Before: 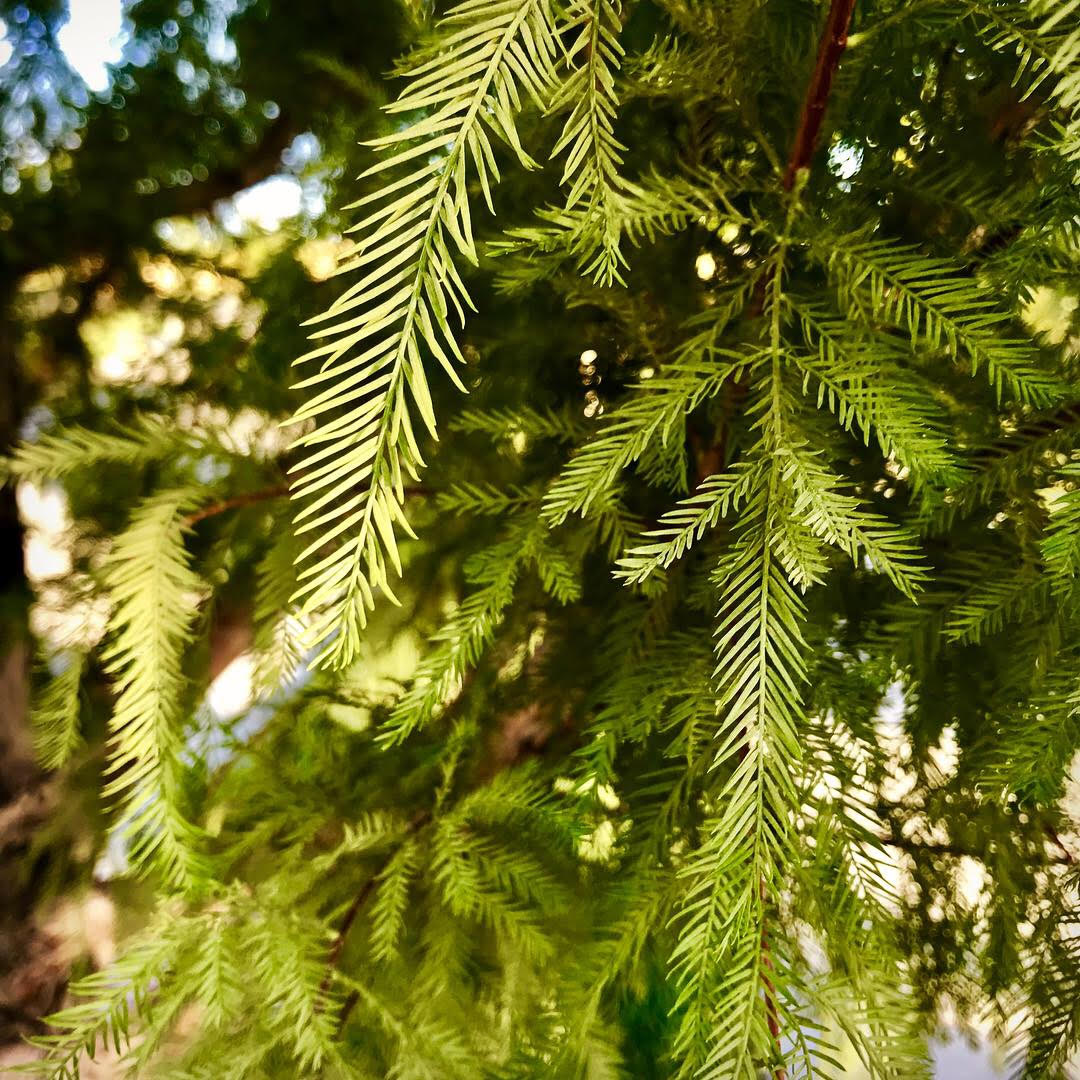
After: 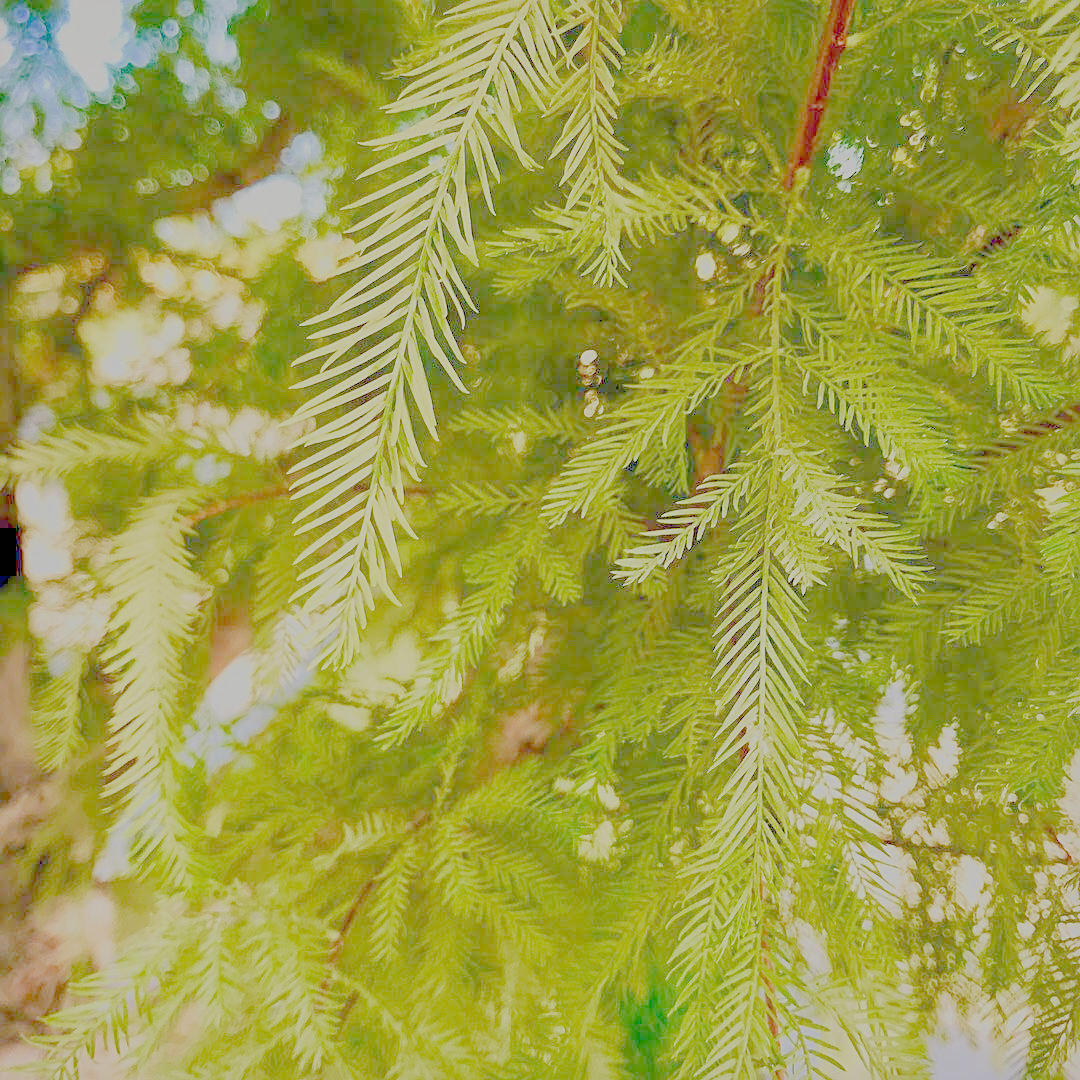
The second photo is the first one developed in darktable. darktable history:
sharpen: on, module defaults
white balance: red 1, blue 1
filmic rgb: black relative exposure -14 EV, white relative exposure 8 EV, threshold 3 EV, hardness 3.74, latitude 50%, contrast 0.5, color science v5 (2021), contrast in shadows safe, contrast in highlights safe
color balance rgb: global vibrance -1%
exposure: exposure 1.089 EV
